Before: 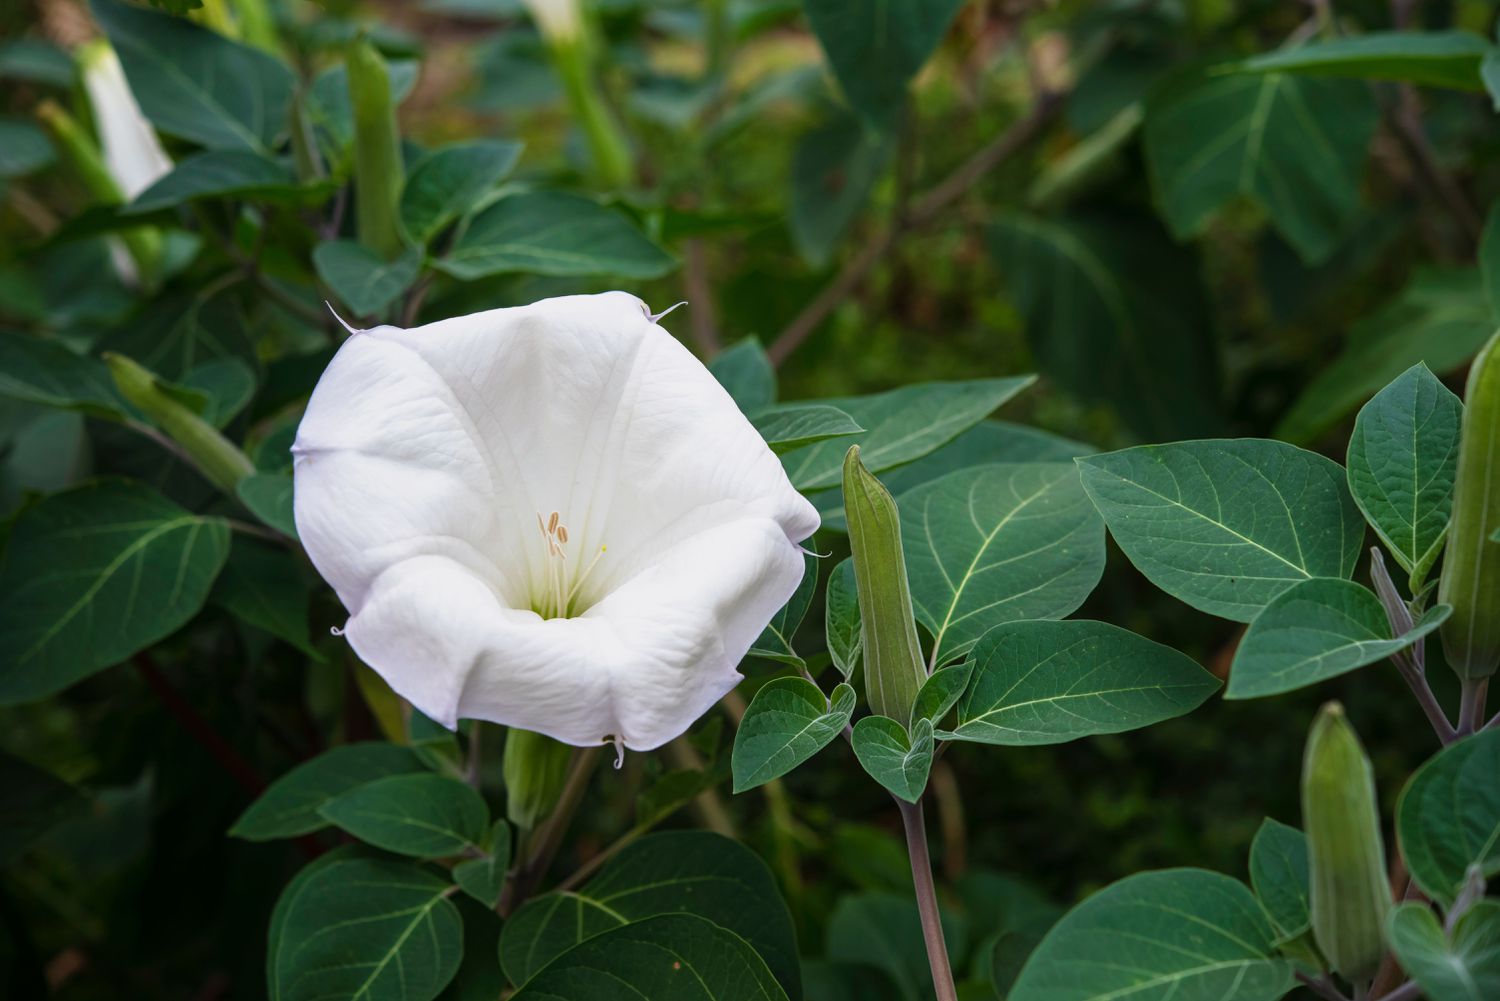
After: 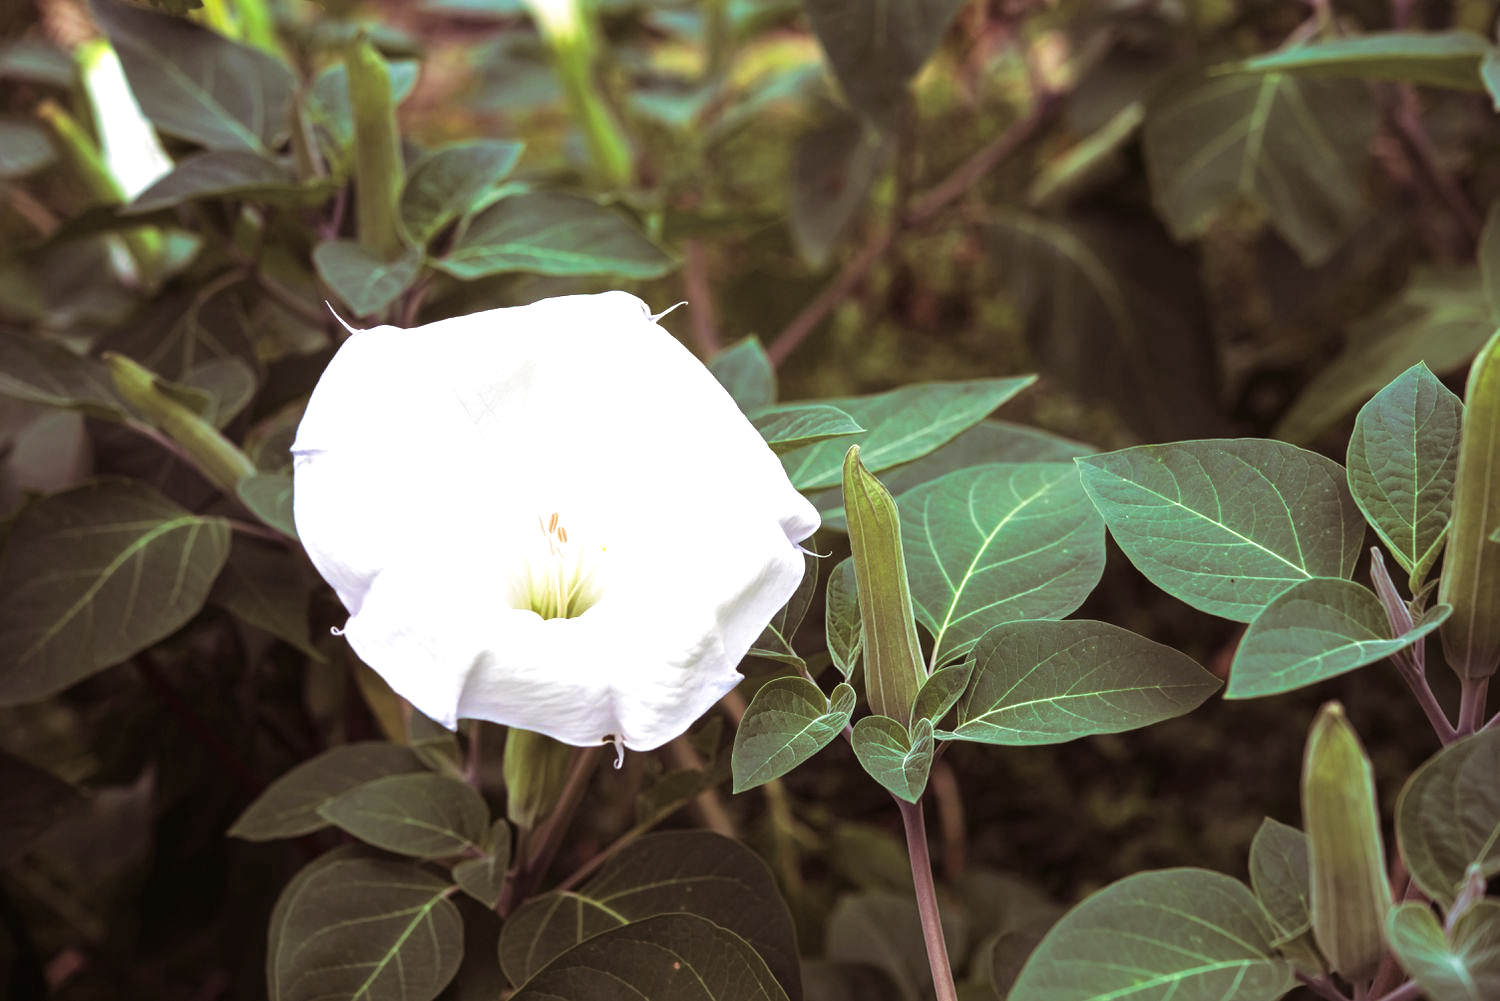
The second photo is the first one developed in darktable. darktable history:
split-toning: shadows › saturation 0.41, highlights › saturation 0, compress 33.55%
exposure: black level correction 0, exposure 1.015 EV, compensate exposure bias true, compensate highlight preservation false
